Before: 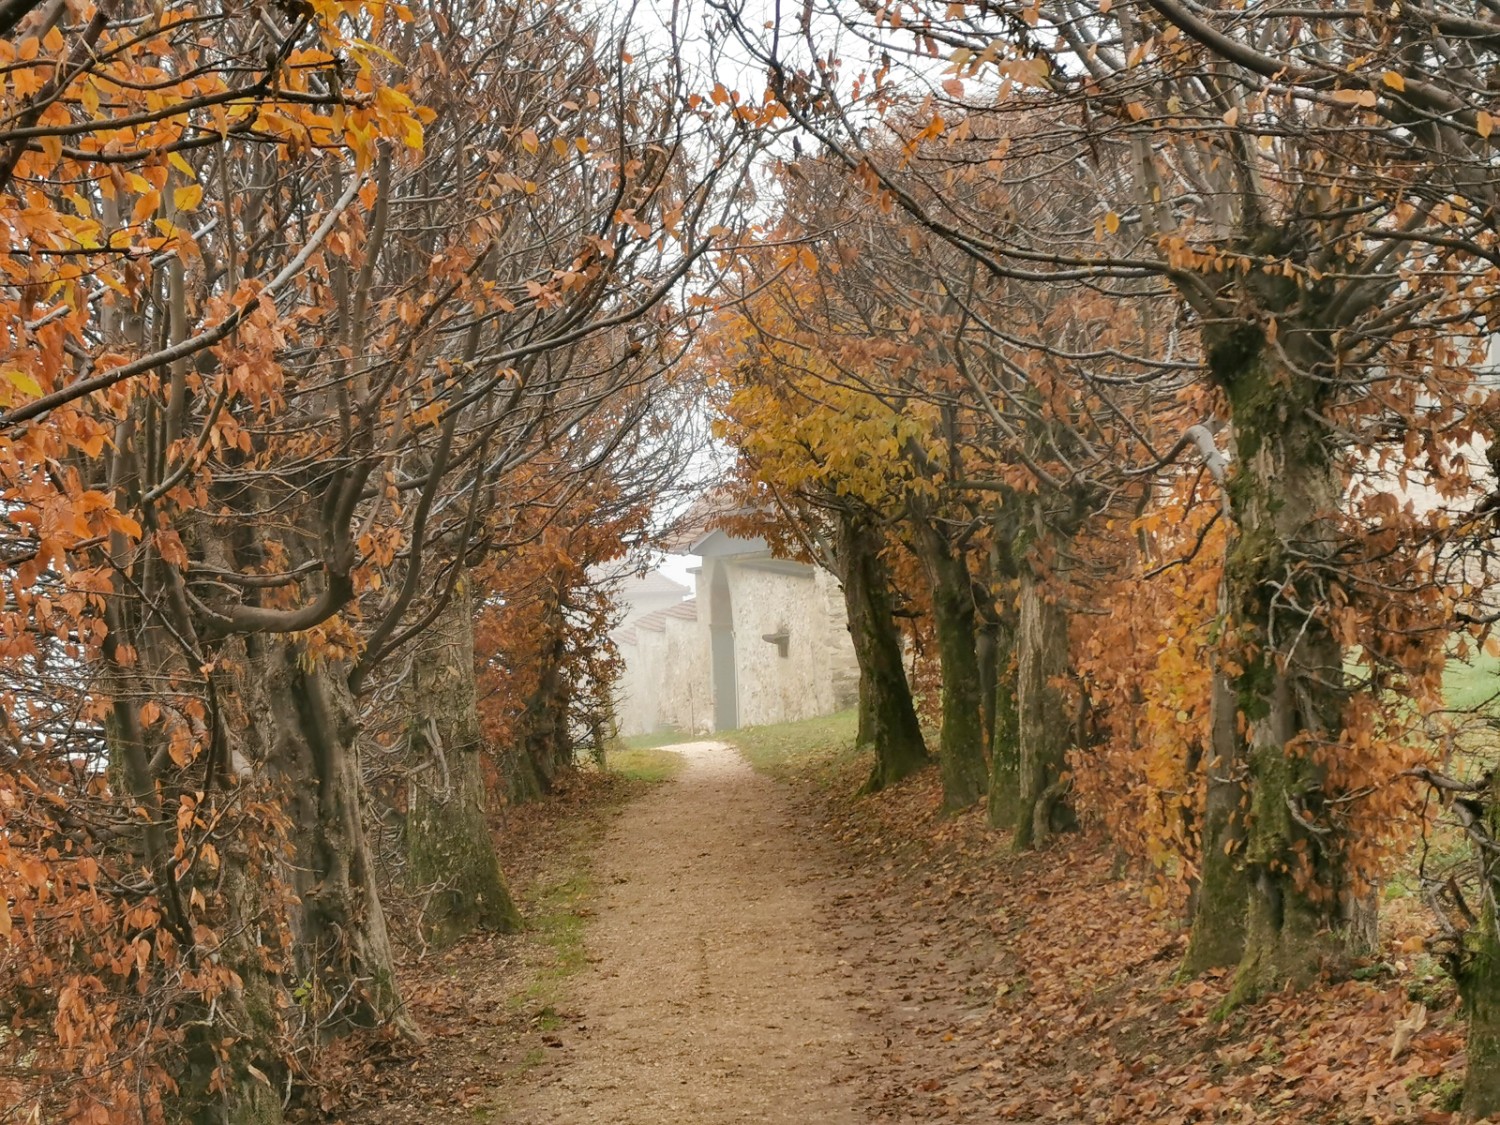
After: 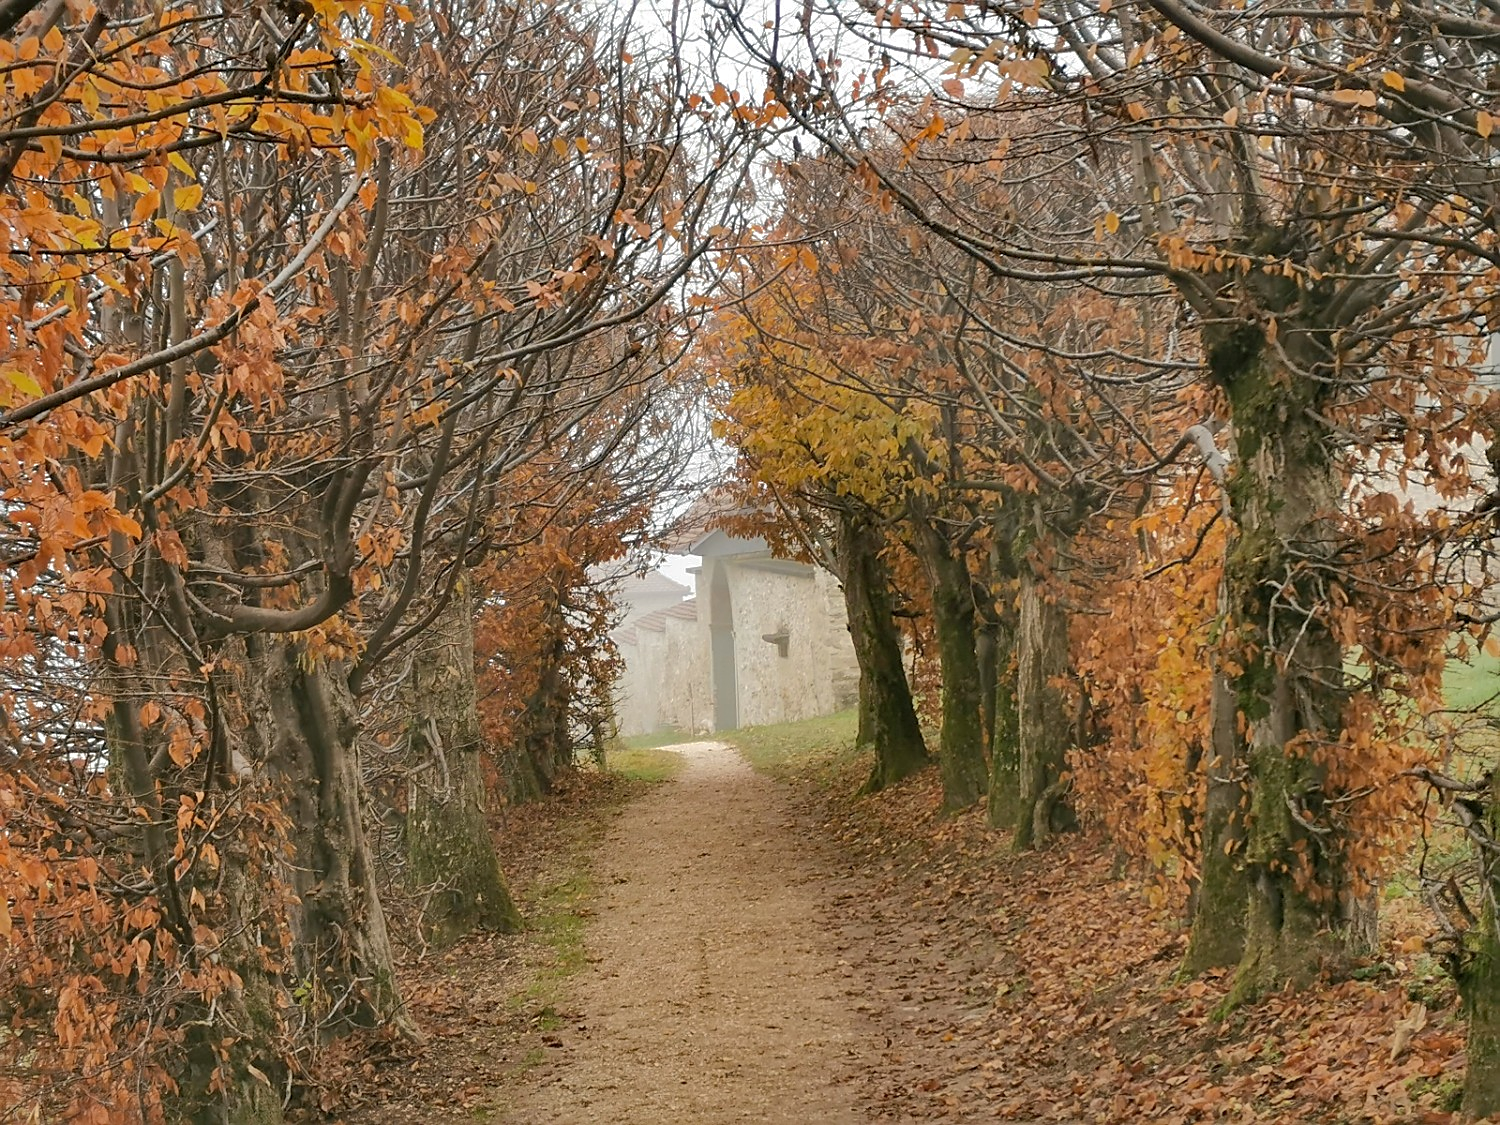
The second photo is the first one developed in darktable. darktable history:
shadows and highlights: shadows 40, highlights -60
sharpen: on, module defaults
